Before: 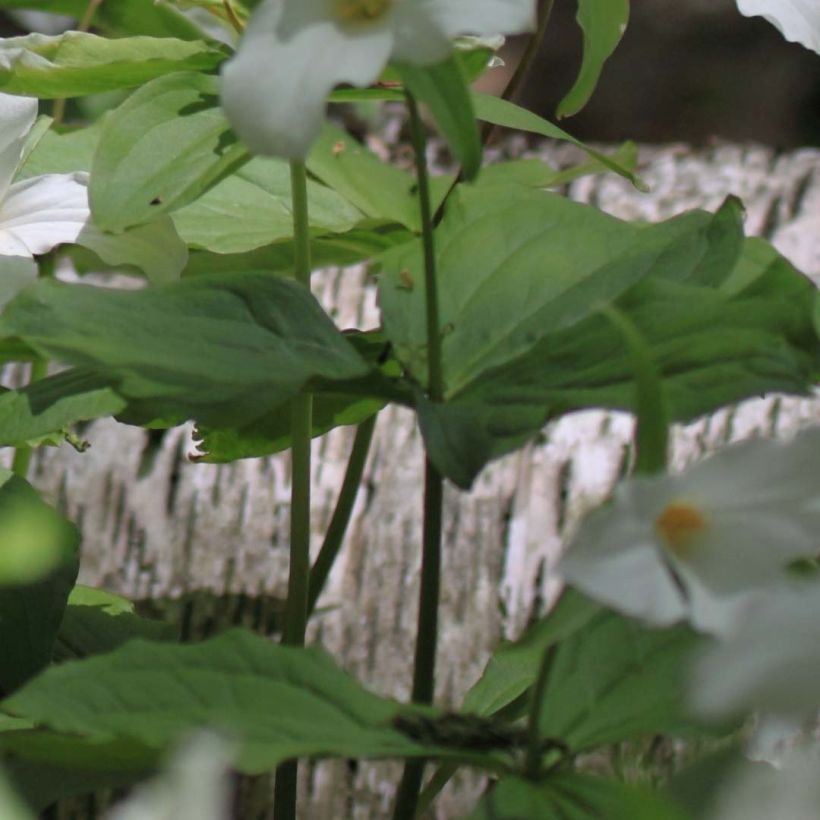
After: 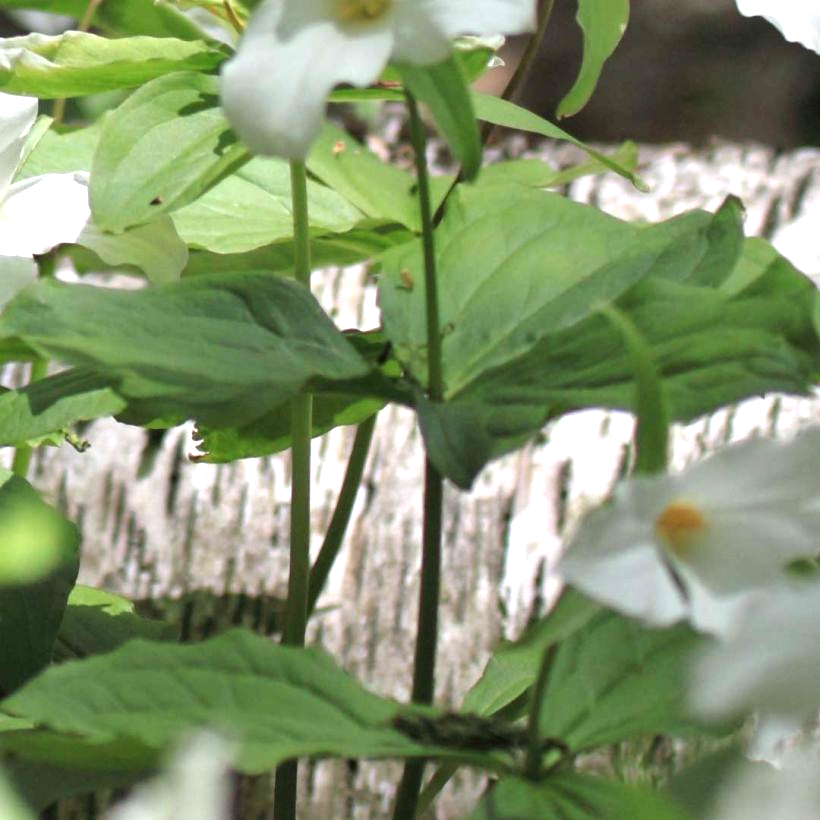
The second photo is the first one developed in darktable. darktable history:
exposure: exposure 1.07 EV, compensate highlight preservation false
local contrast: mode bilateral grid, contrast 19, coarseness 50, detail 130%, midtone range 0.2
